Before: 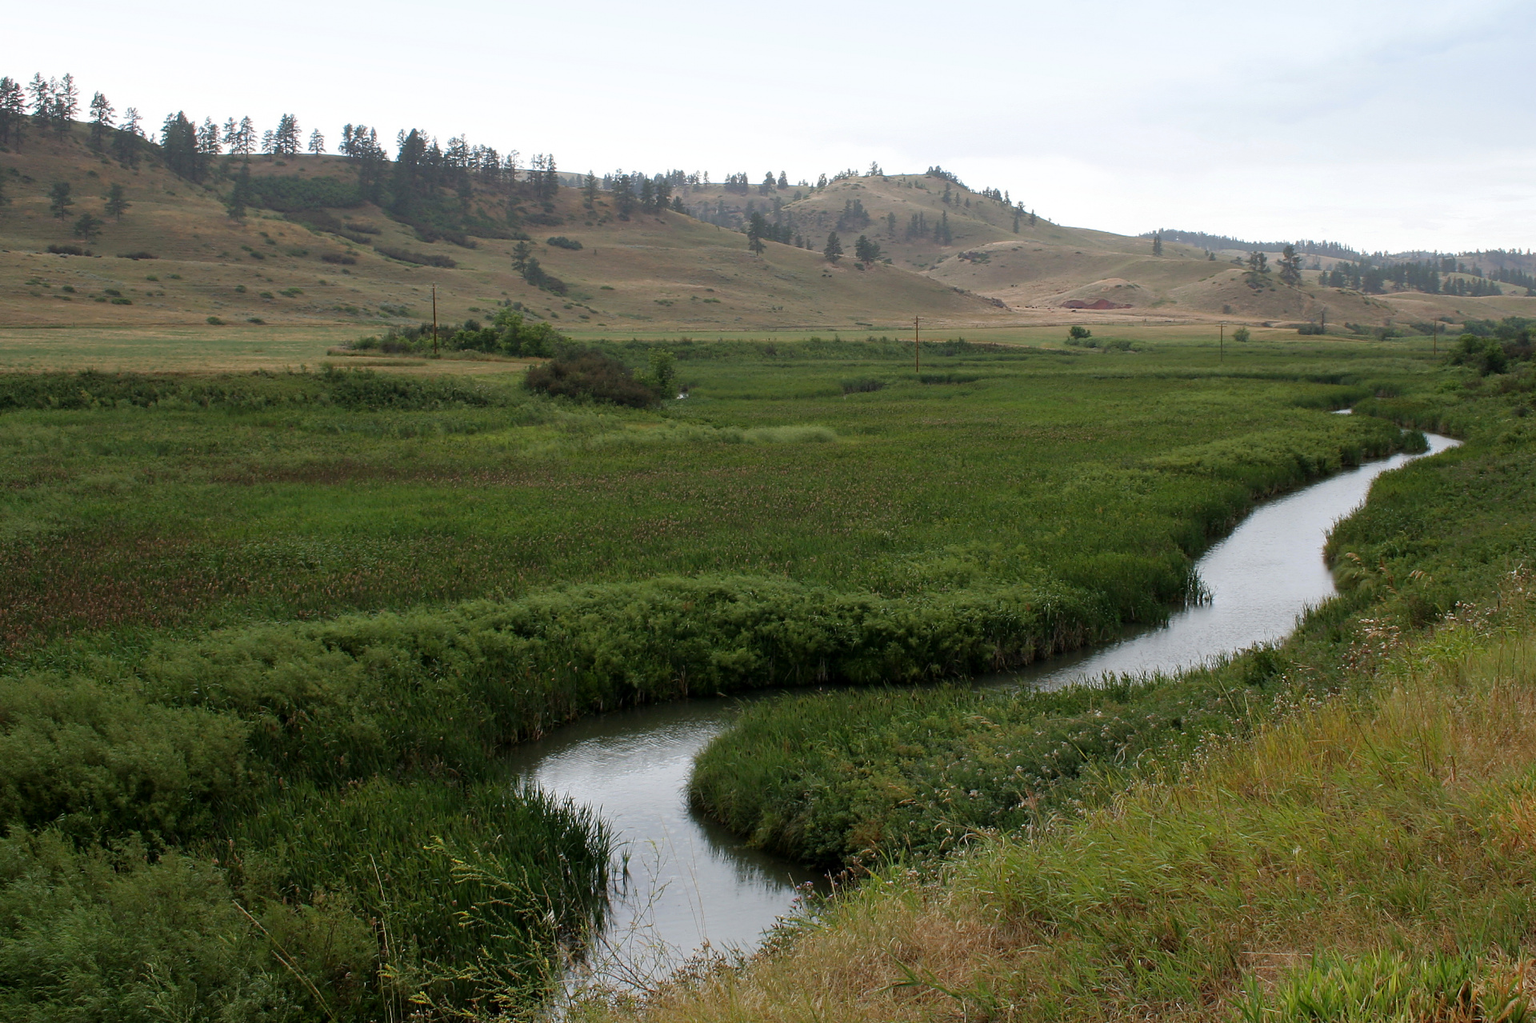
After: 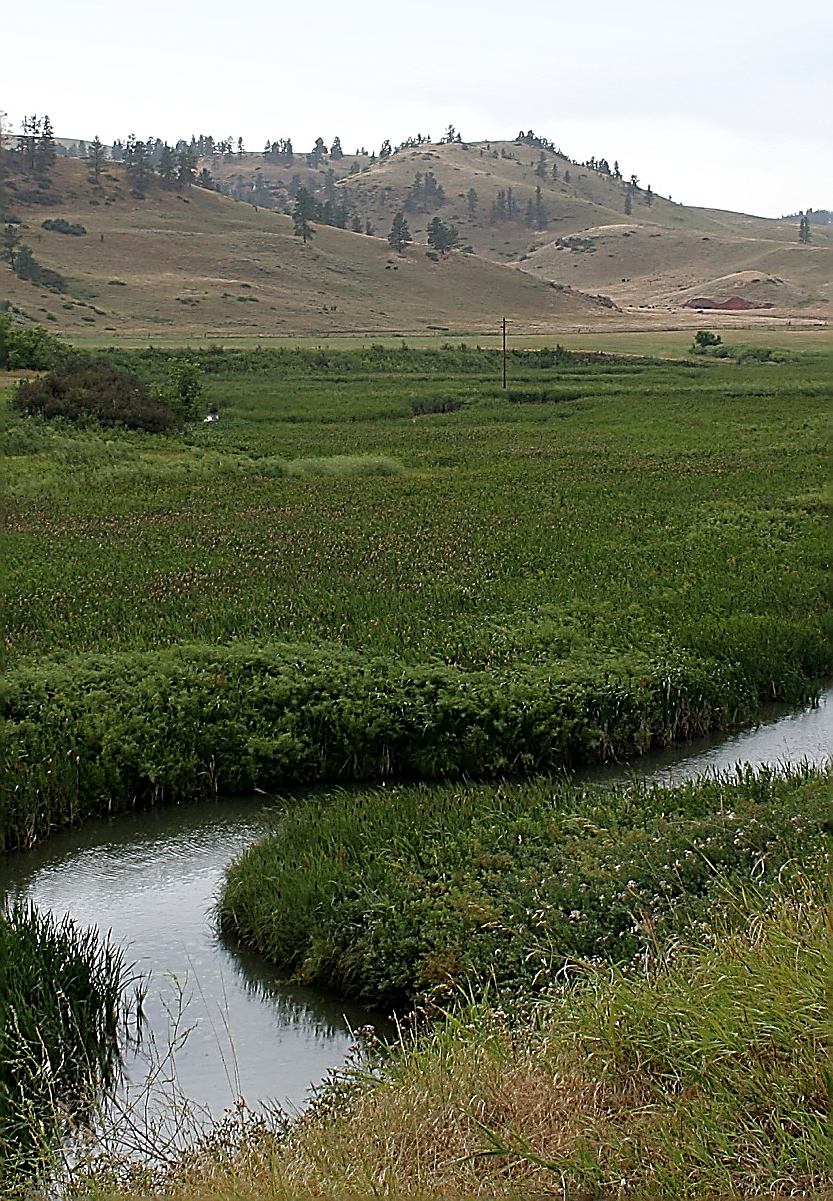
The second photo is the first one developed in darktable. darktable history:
crop: left 33.452%, top 6.025%, right 23.155%
sharpen: amount 2
